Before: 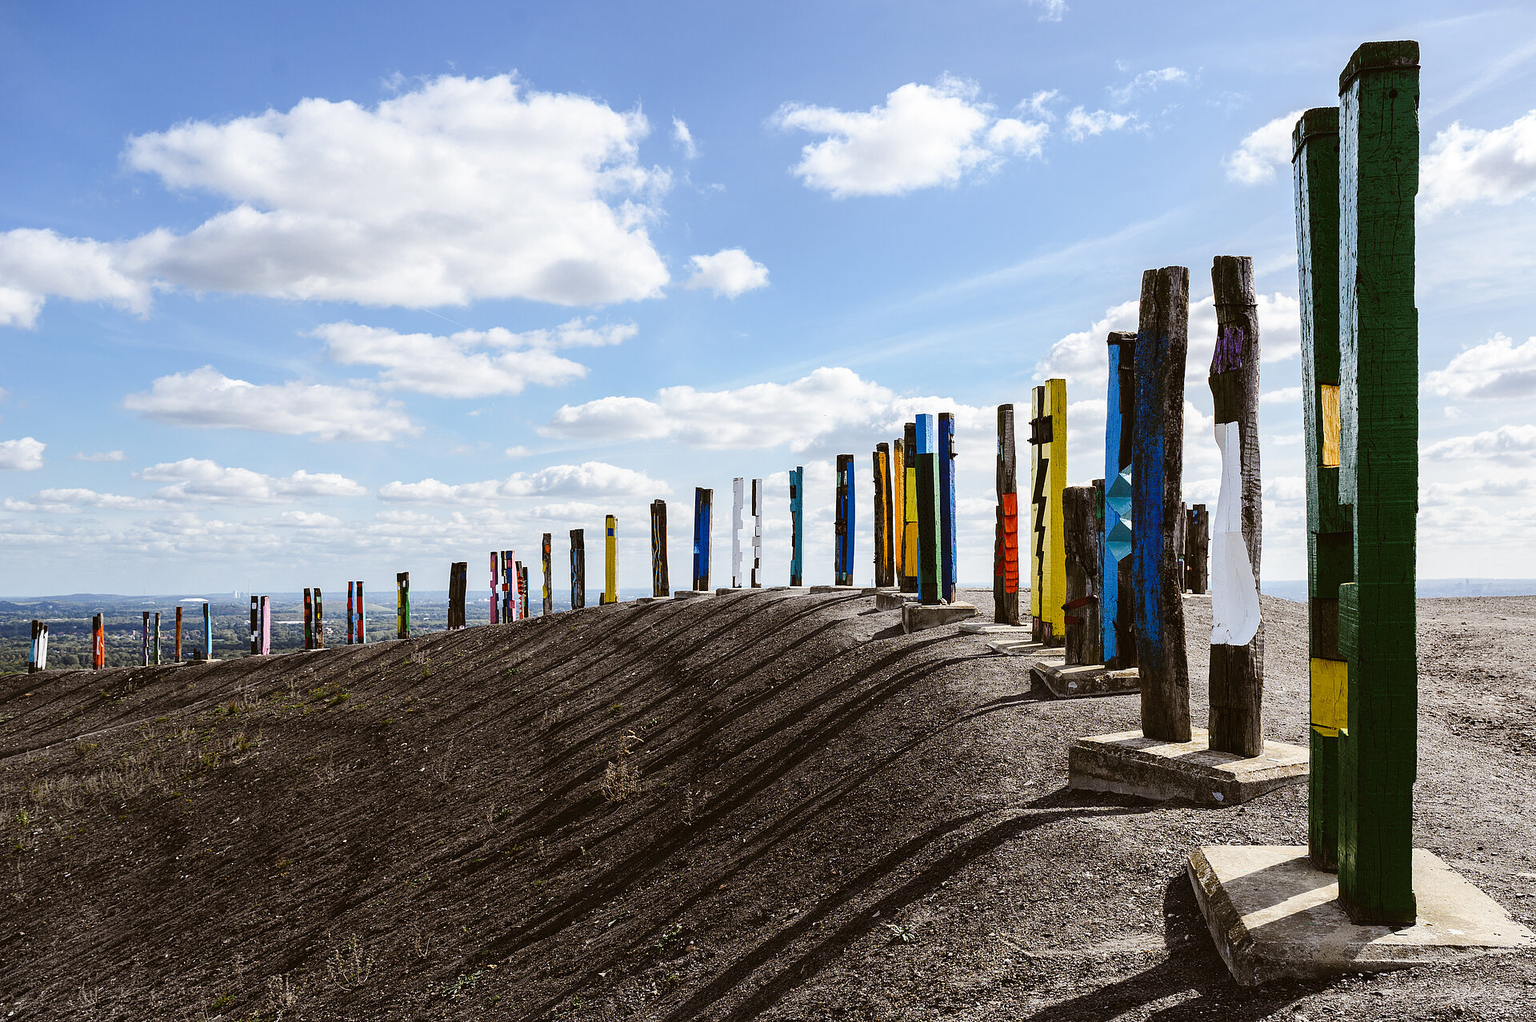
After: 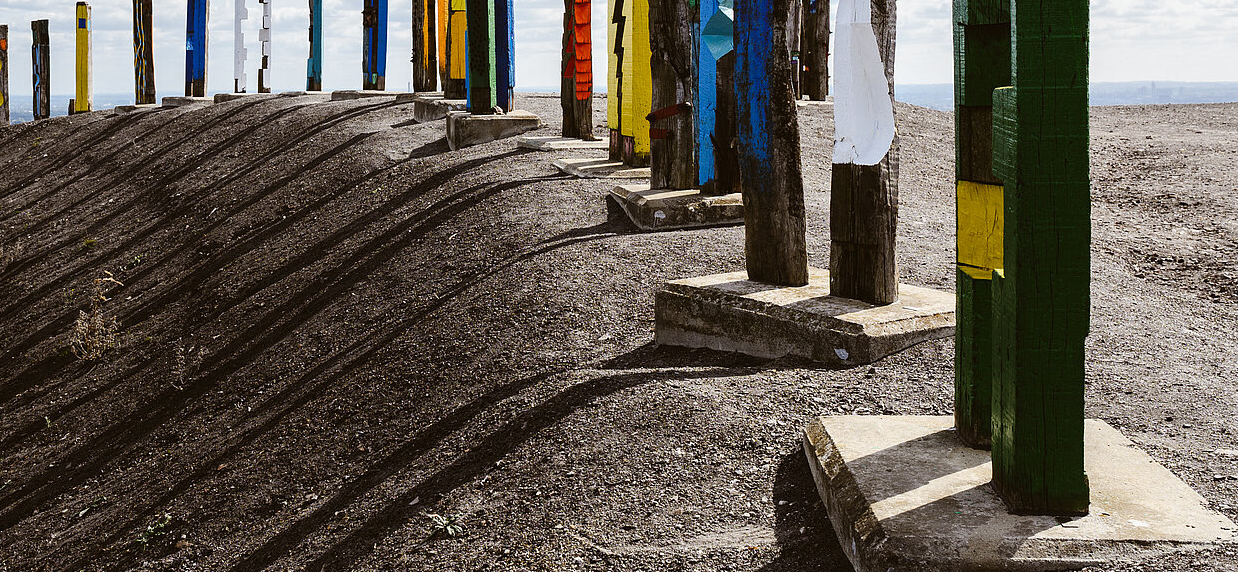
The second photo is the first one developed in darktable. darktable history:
crop and rotate: left 35.509%, top 50.238%, bottom 4.934%
exposure: compensate highlight preservation false
